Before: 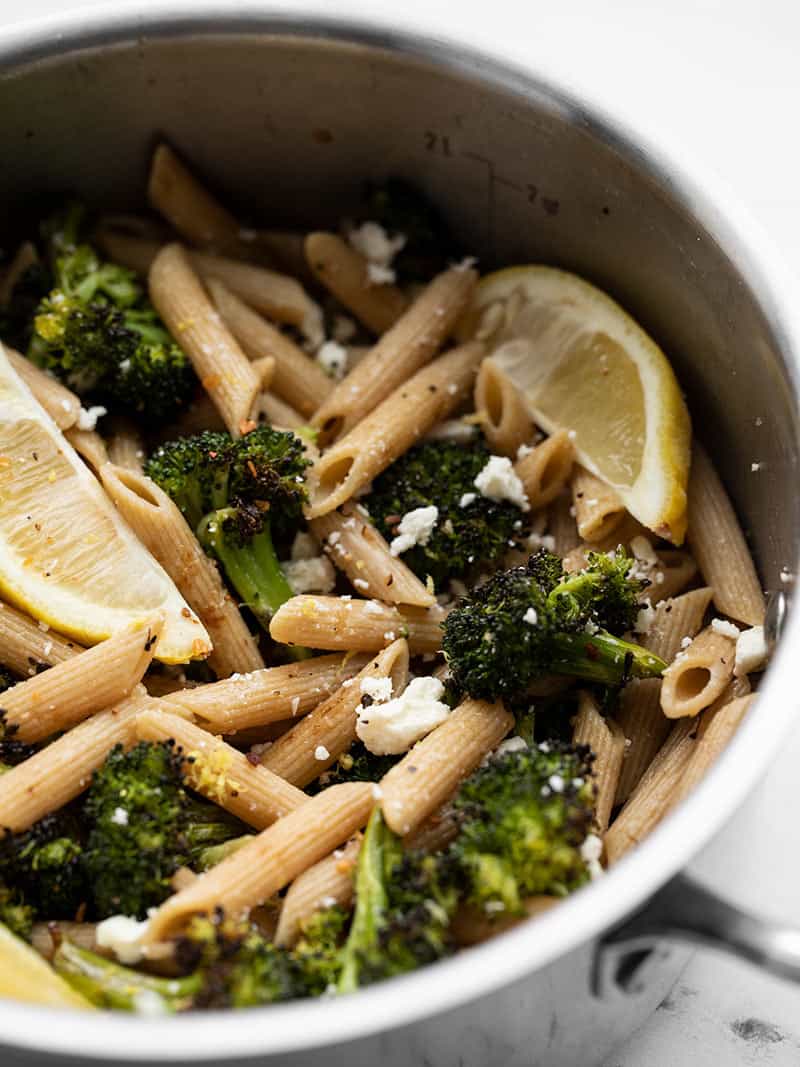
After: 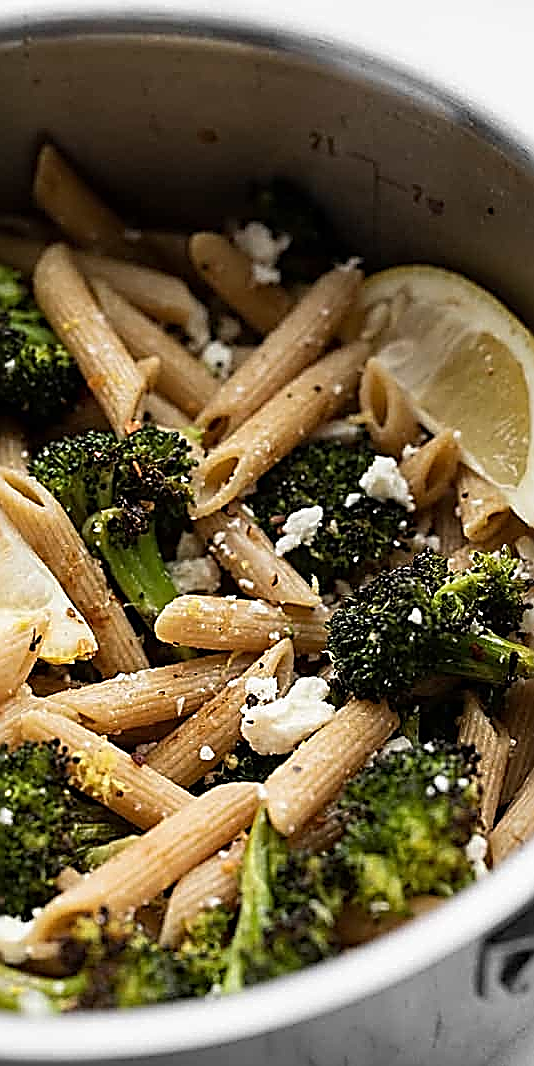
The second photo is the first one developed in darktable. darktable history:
crop and rotate: left 14.418%, right 18.81%
sharpen: amount 1.987
